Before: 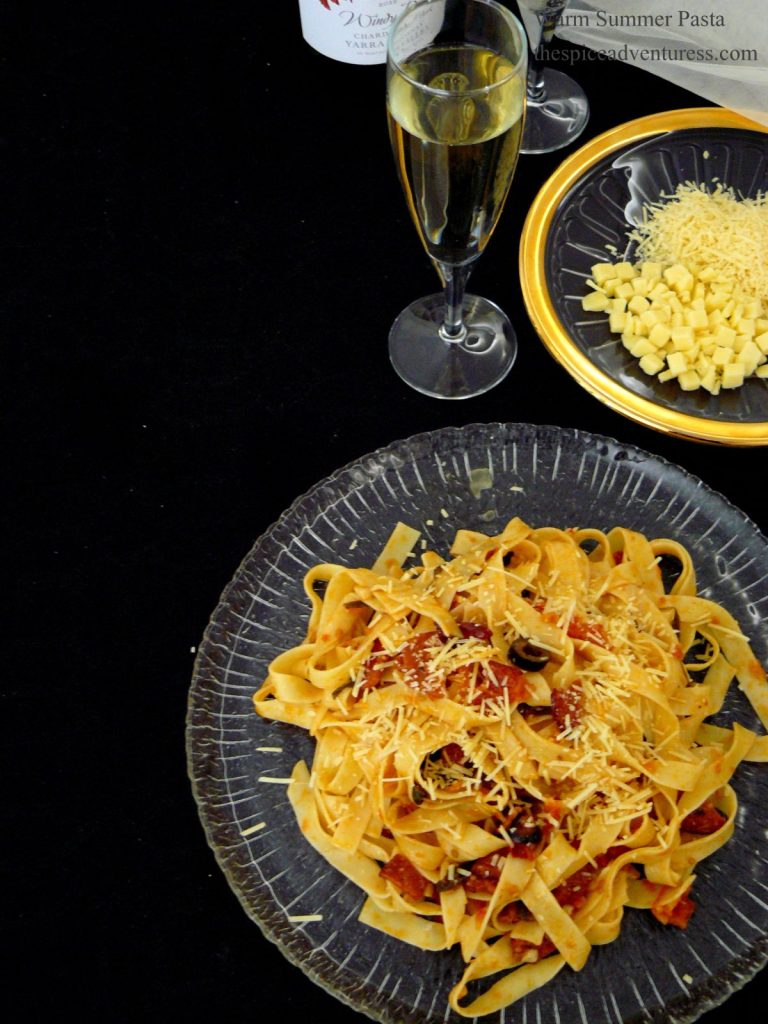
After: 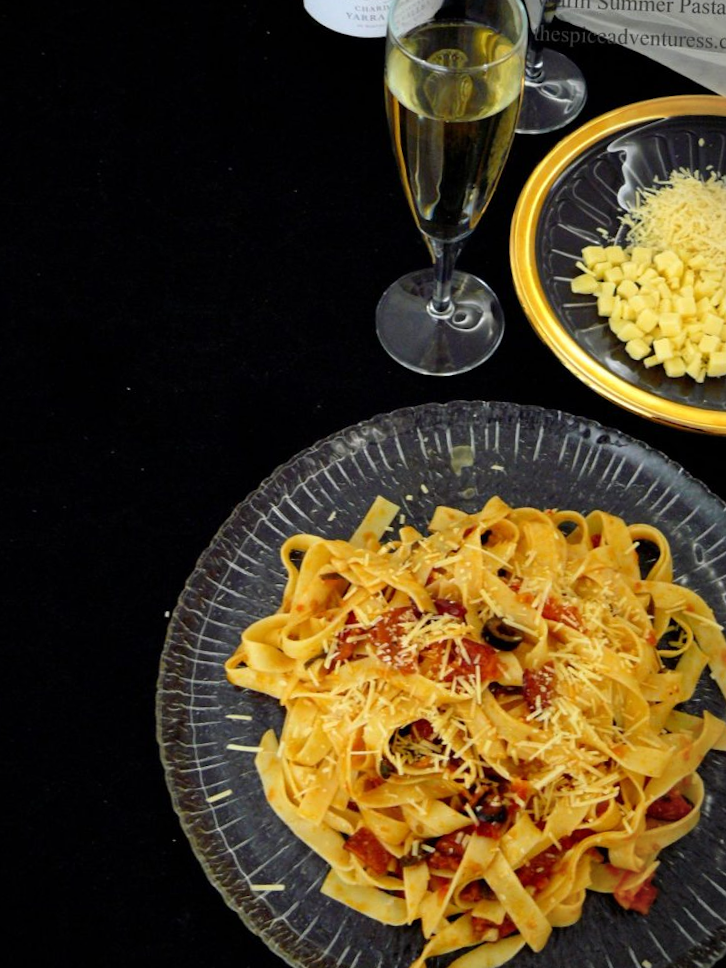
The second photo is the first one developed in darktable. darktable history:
crop and rotate: angle -2.52°
vignetting: fall-off start 100.07%, fall-off radius 65.16%, automatic ratio true
